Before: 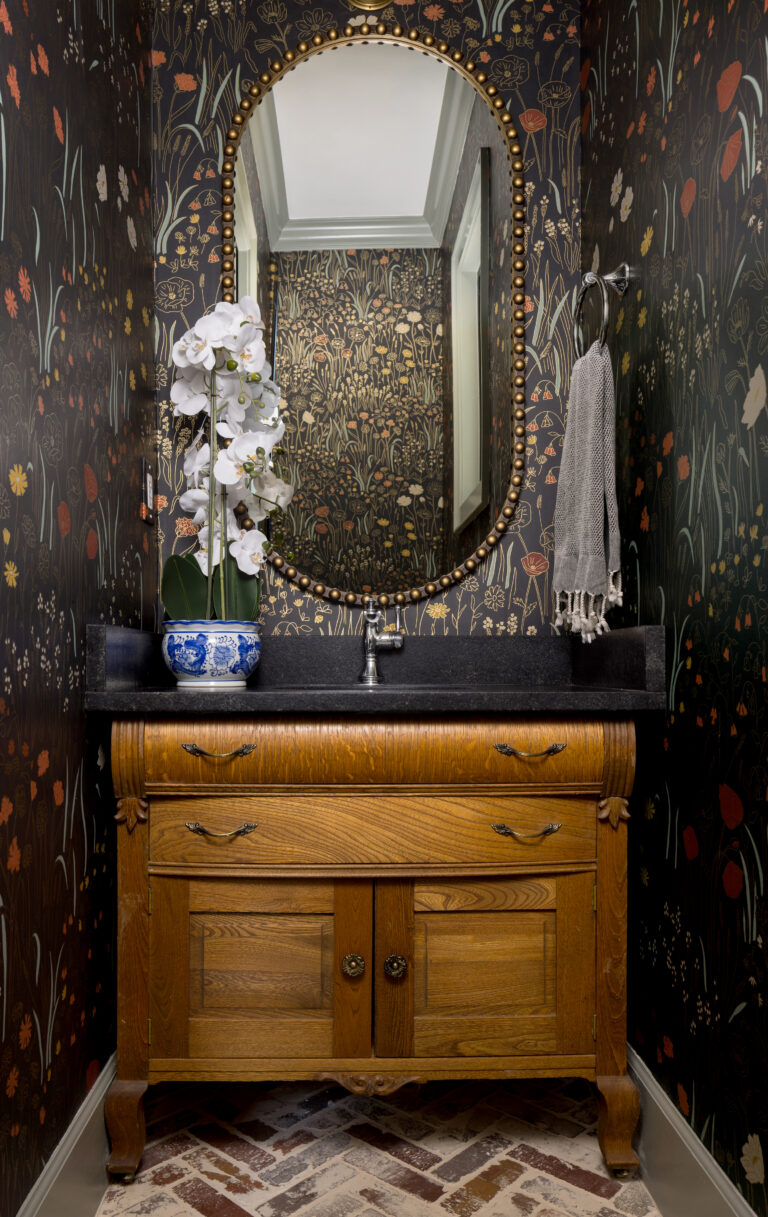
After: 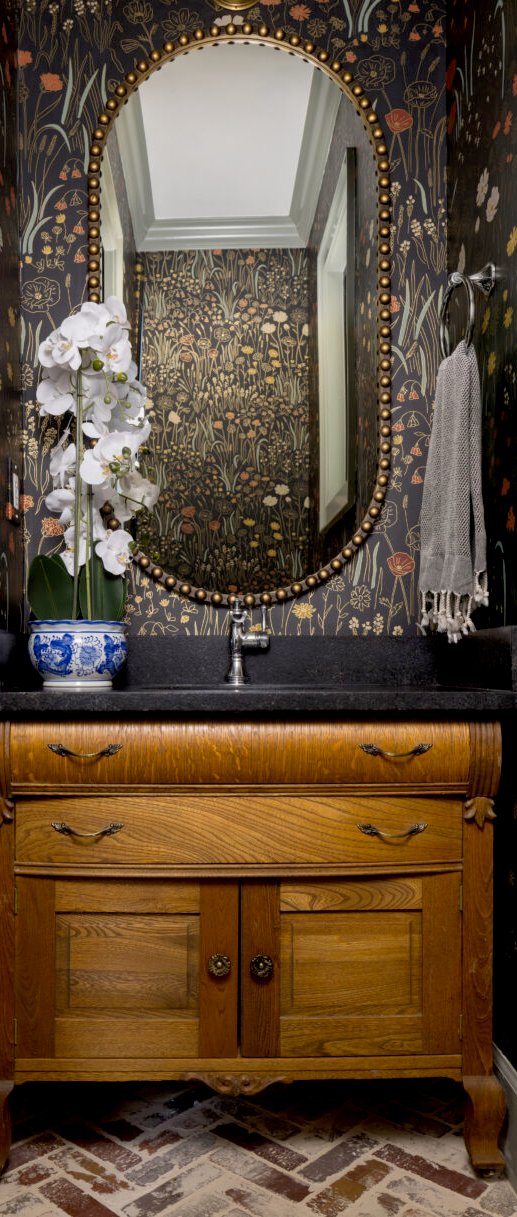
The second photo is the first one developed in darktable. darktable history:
tone equalizer: -7 EV 0.209 EV, -6 EV 0.114 EV, -5 EV 0.061 EV, -4 EV 0.058 EV, -2 EV -0.027 EV, -1 EV -0.046 EV, +0 EV -0.09 EV, edges refinement/feathering 500, mask exposure compensation -1.57 EV, preserve details no
exposure: black level correction 0.005, exposure 0.017 EV, compensate highlight preservation false
crop and rotate: left 17.56%, right 15.081%
